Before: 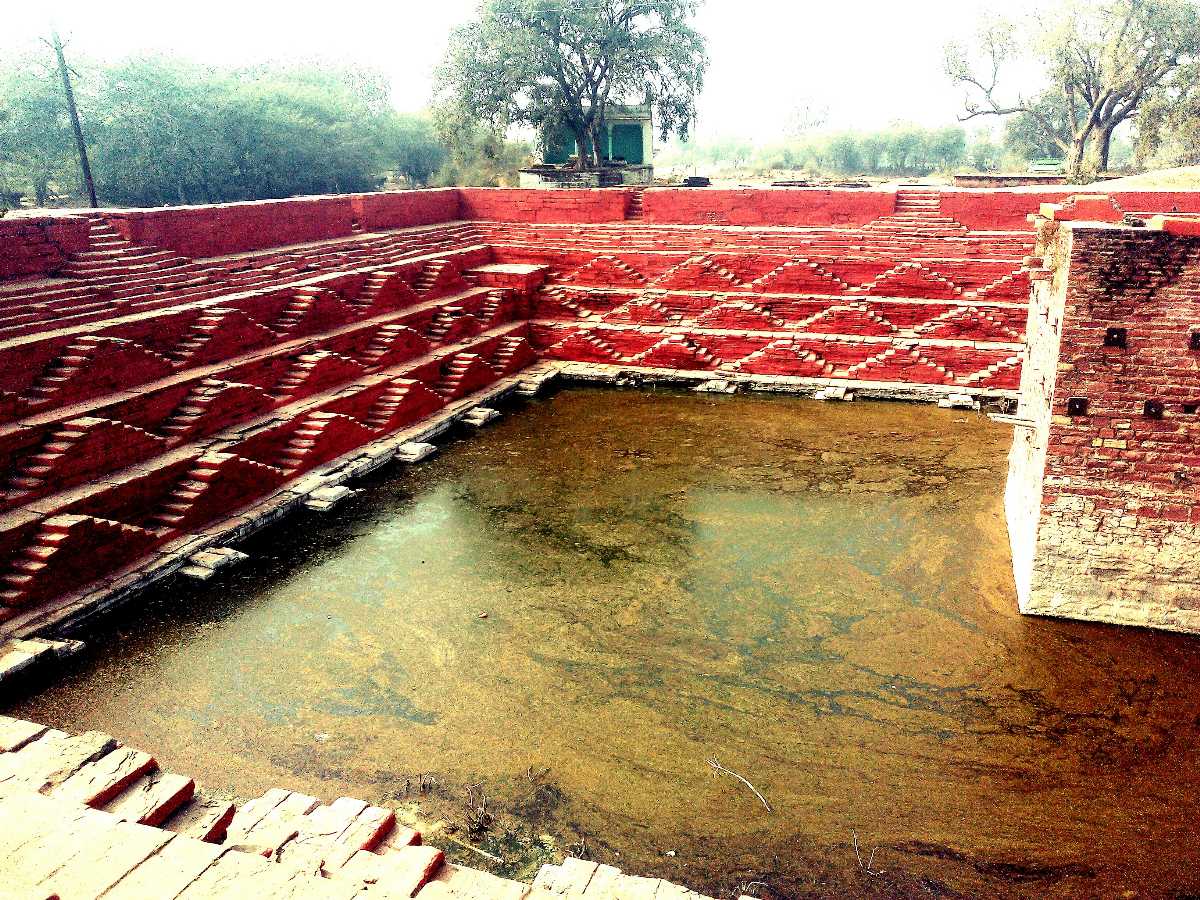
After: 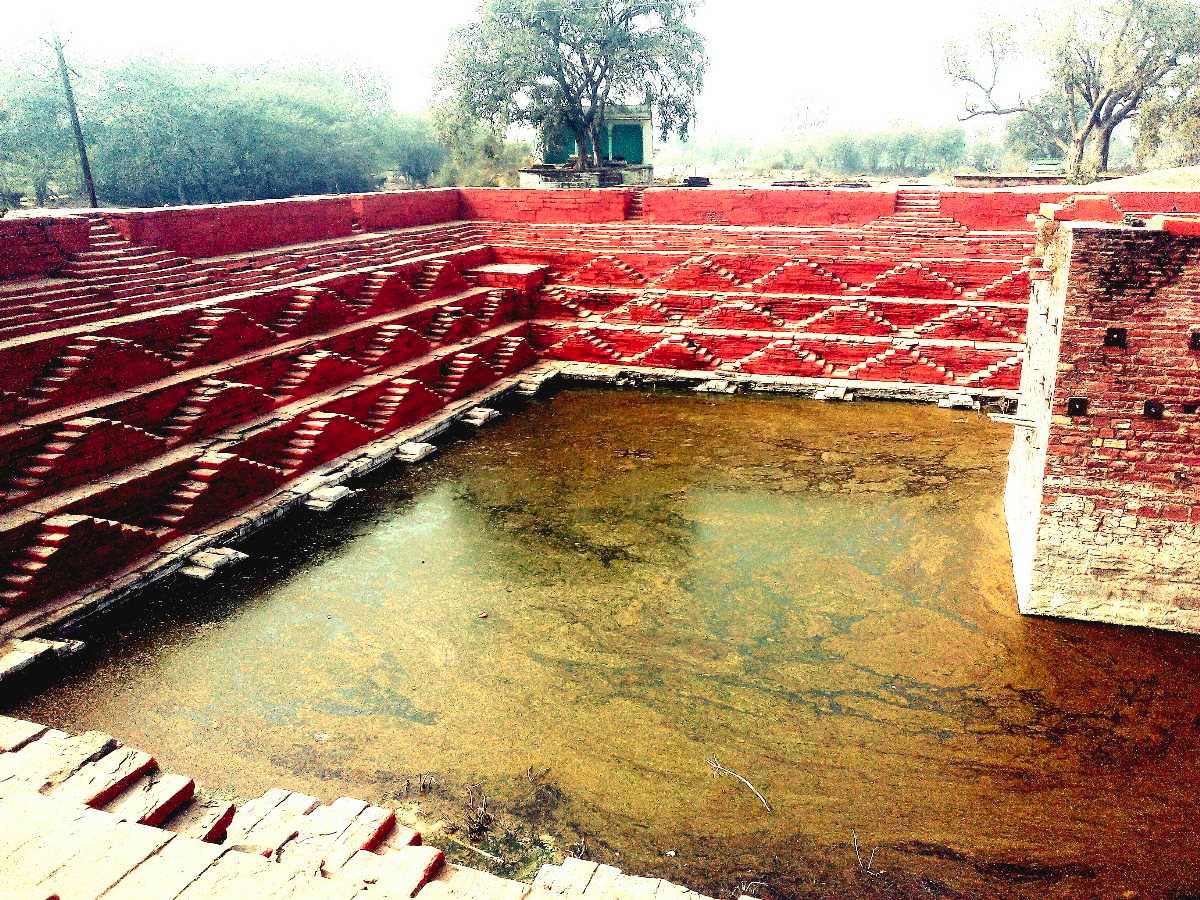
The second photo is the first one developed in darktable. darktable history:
tone curve: curves: ch0 [(0, 0.036) (0.119, 0.115) (0.466, 0.498) (0.715, 0.767) (0.817, 0.865) (1, 0.998)]; ch1 [(0, 0) (0.377, 0.424) (0.442, 0.491) (0.487, 0.502) (0.514, 0.512) (0.536, 0.577) (0.66, 0.724) (1, 1)]; ch2 [(0, 0) (0.38, 0.405) (0.463, 0.443) (0.492, 0.486) (0.526, 0.541) (0.578, 0.598) (1, 1)], preserve colors none
